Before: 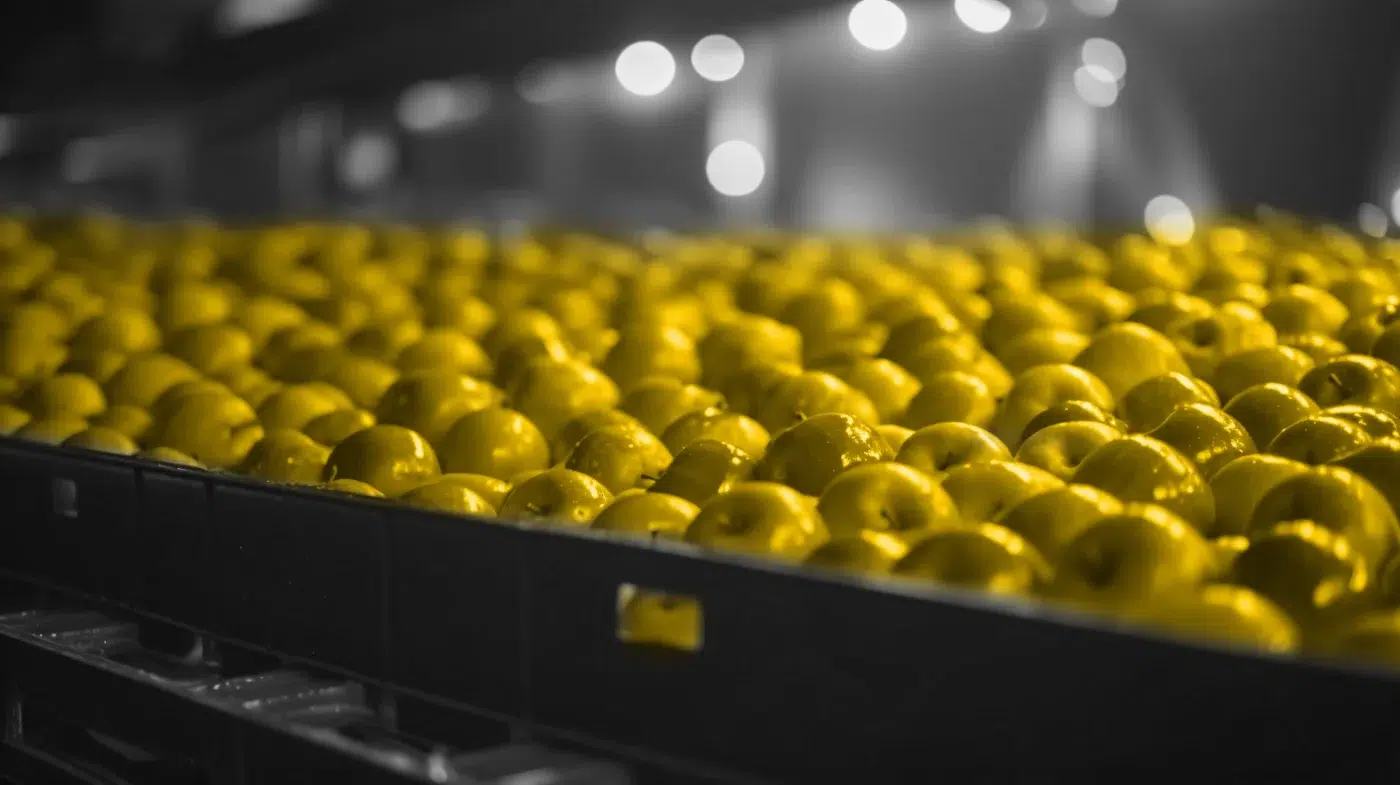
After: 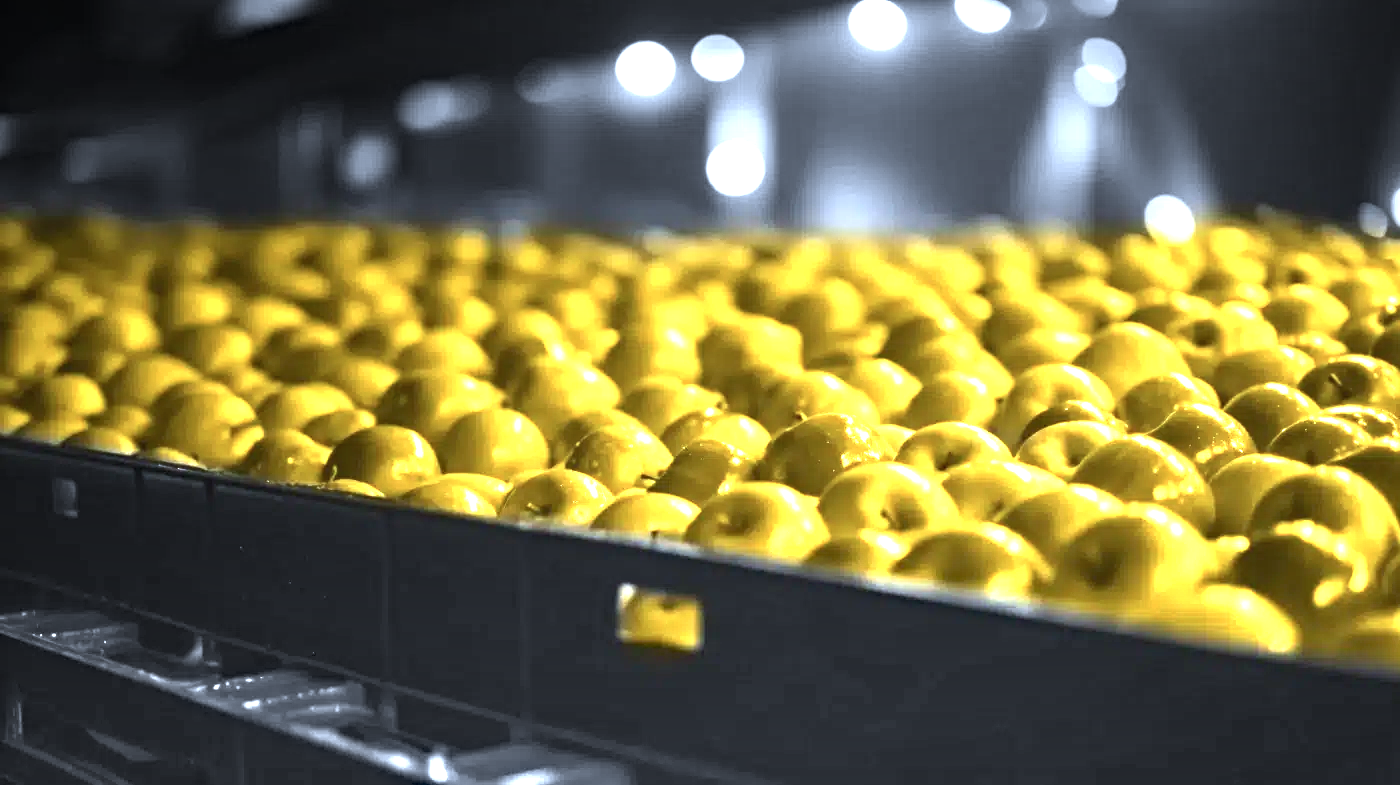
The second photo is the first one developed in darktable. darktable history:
haze removal: compatibility mode true, adaptive false
tone equalizer: -8 EV -0.75 EV, -7 EV -0.7 EV, -6 EV -0.6 EV, -5 EV -0.4 EV, -3 EV 0.4 EV, -2 EV 0.6 EV, -1 EV 0.7 EV, +0 EV 0.75 EV, edges refinement/feathering 500, mask exposure compensation -1.57 EV, preserve details no
graduated density: density -3.9 EV
color correction: highlights a* -2.24, highlights b* -18.1
